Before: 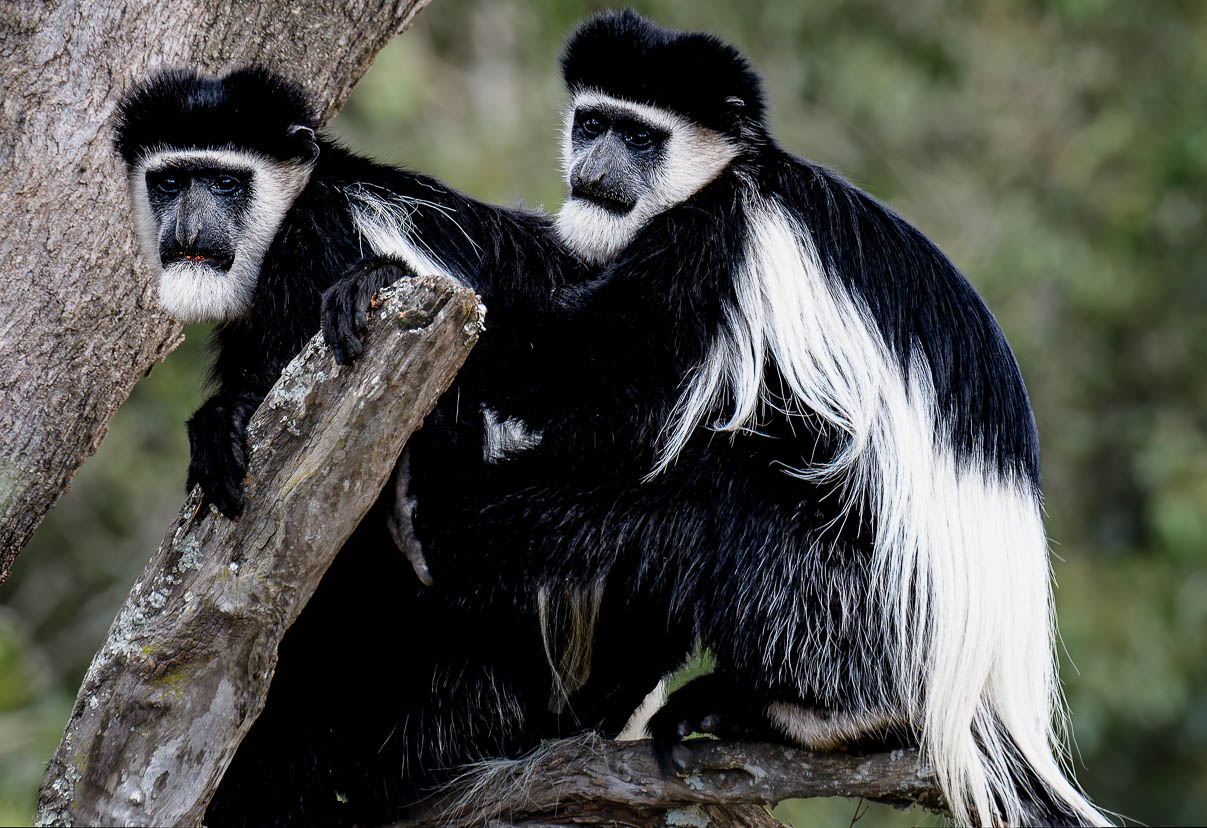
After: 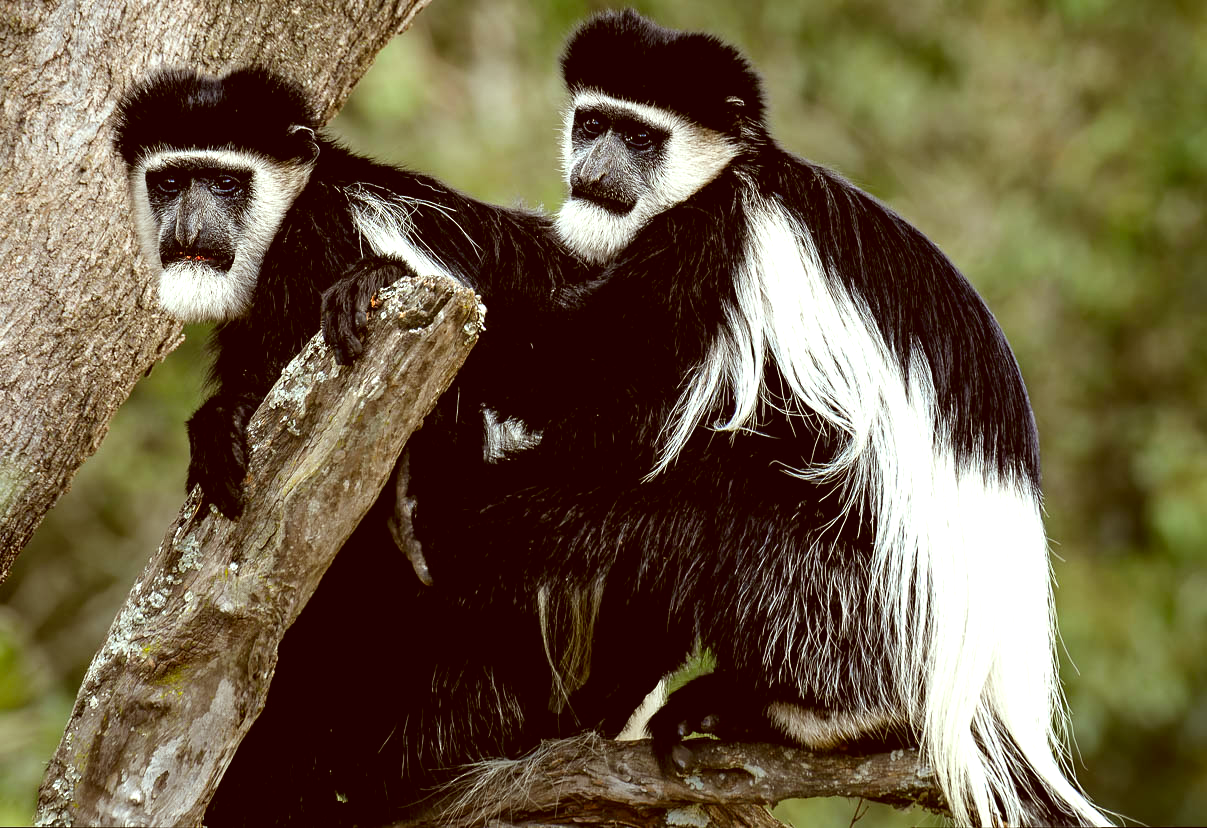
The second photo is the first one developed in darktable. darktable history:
color correction: highlights a* -5.94, highlights b* 9.48, shadows a* 10.12, shadows b* 23.94
exposure: exposure 0.515 EV, compensate highlight preservation false
